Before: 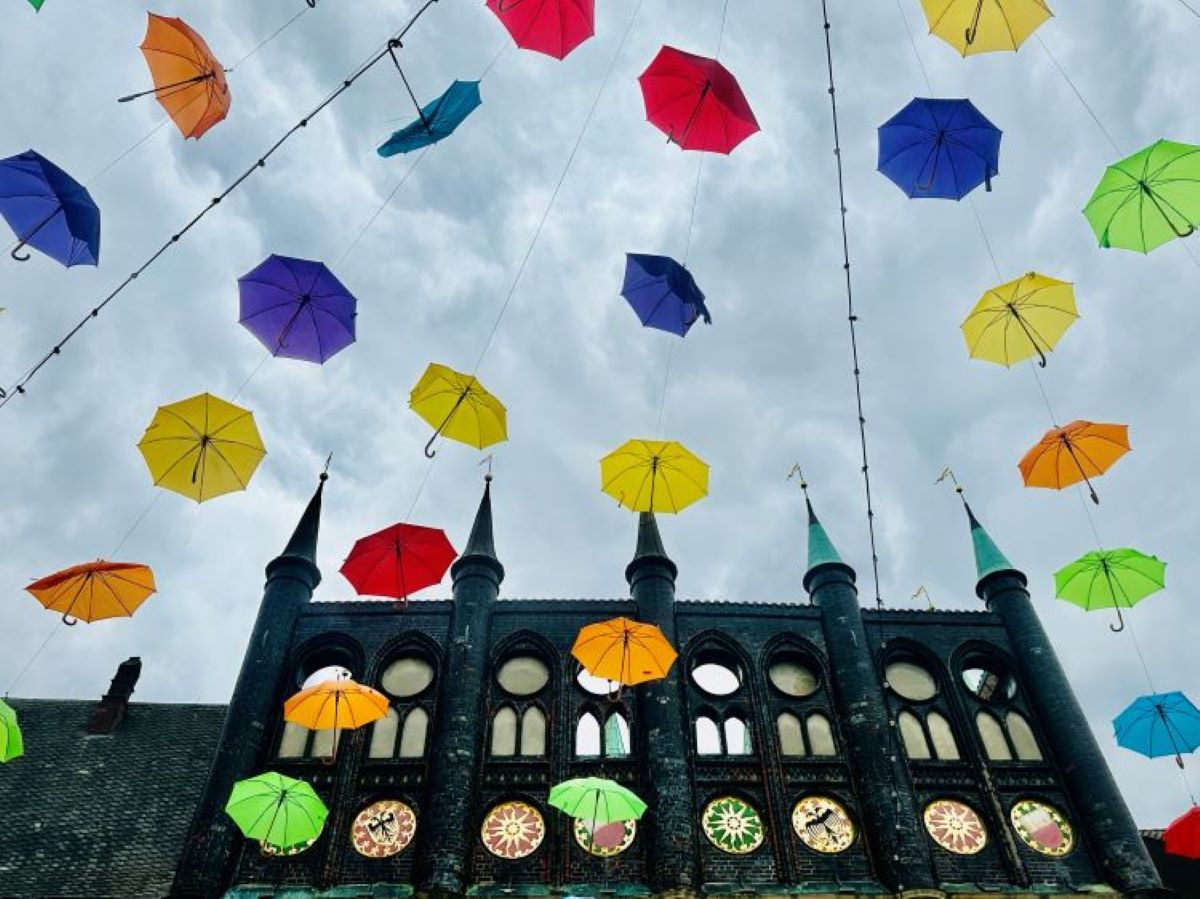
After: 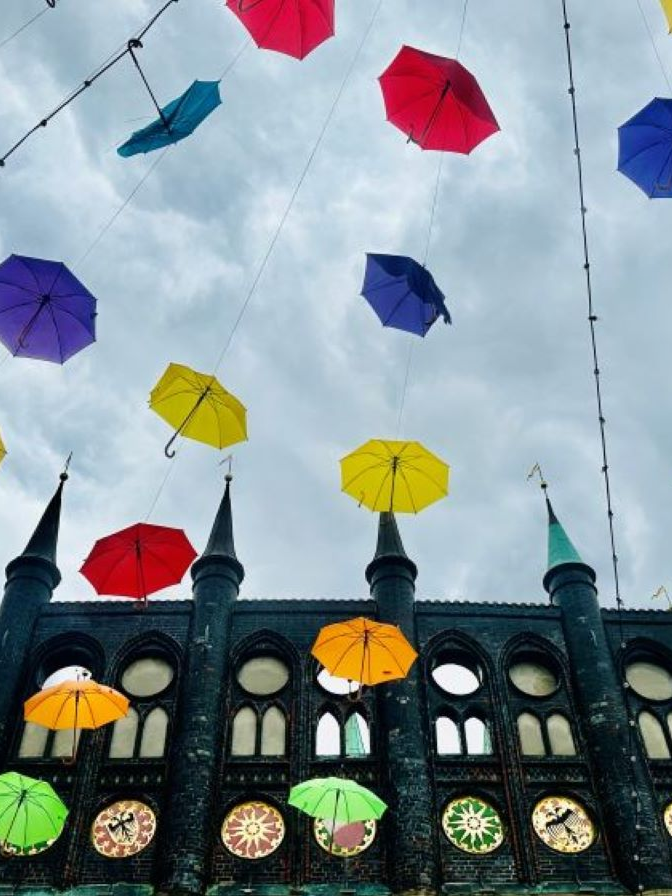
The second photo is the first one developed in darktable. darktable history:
tone equalizer: on, module defaults
crop: left 21.674%, right 22.086%
